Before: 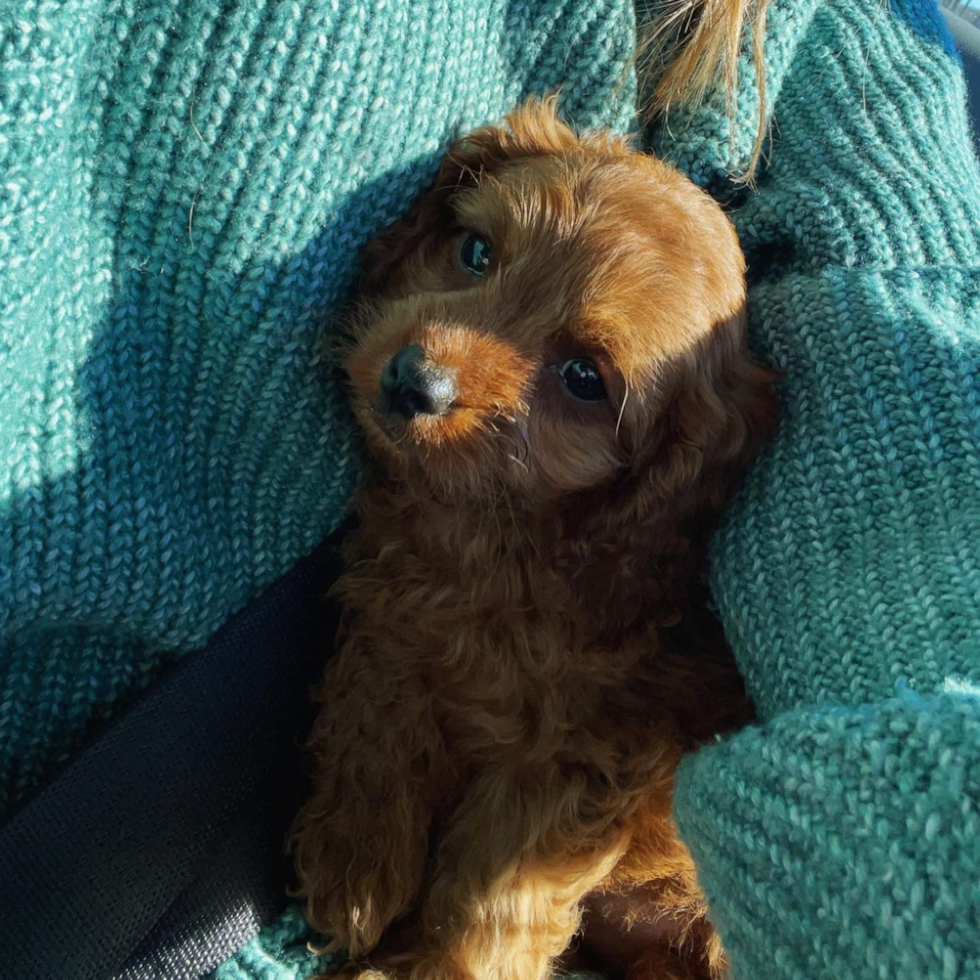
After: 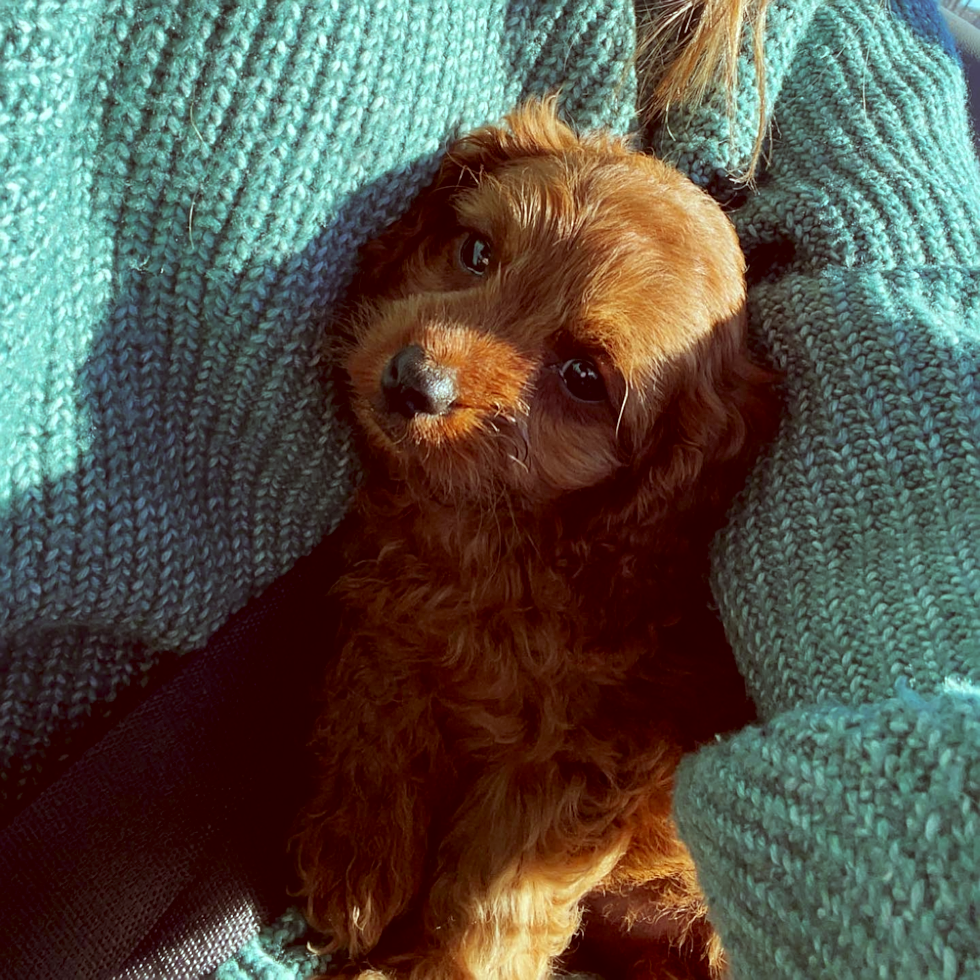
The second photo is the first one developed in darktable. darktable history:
sharpen: on, module defaults
color correction: highlights a* -7.27, highlights b* -0.143, shadows a* 20.22, shadows b* 12.2
haze removal: strength -0.043, adaptive false
exposure: black level correction 0.003, exposure 0.146 EV, compensate highlight preservation false
